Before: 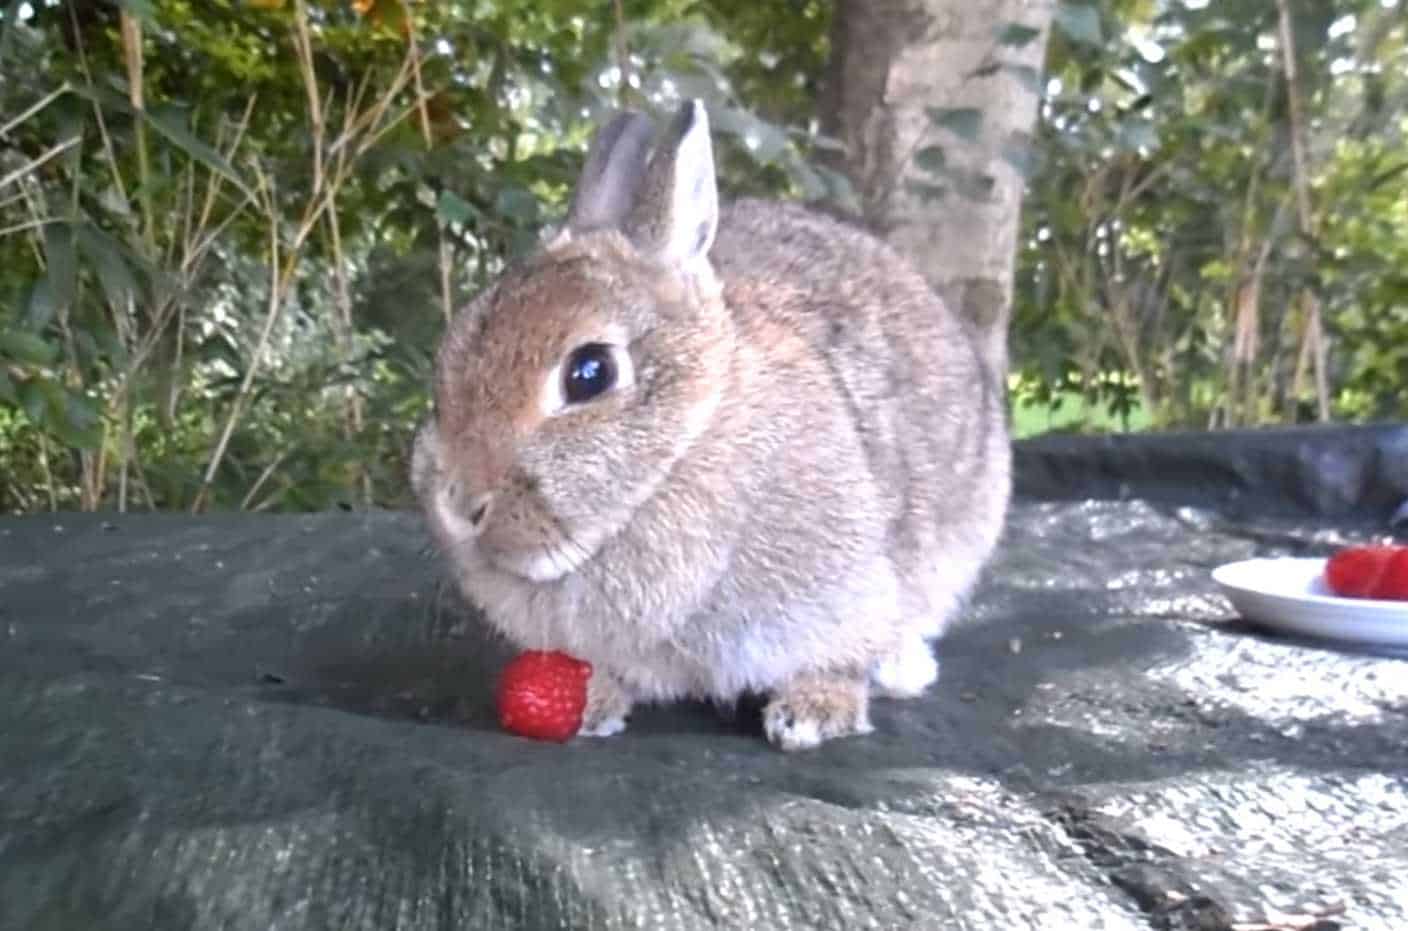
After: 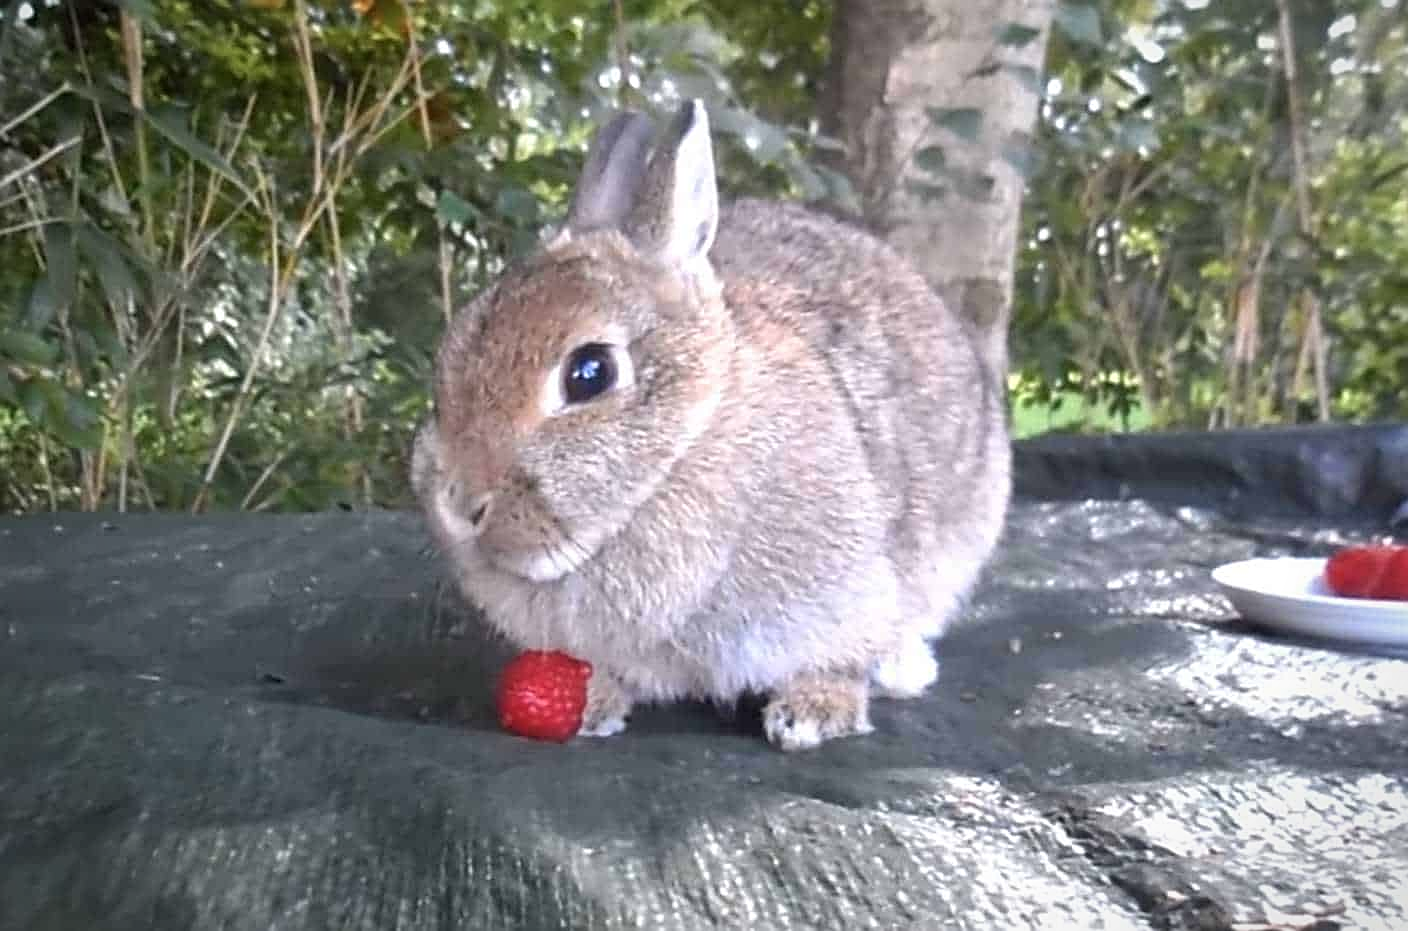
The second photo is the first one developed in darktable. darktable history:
vignetting: fall-off start 84.52%, fall-off radius 80.07%, width/height ratio 1.227
sharpen: on, module defaults
